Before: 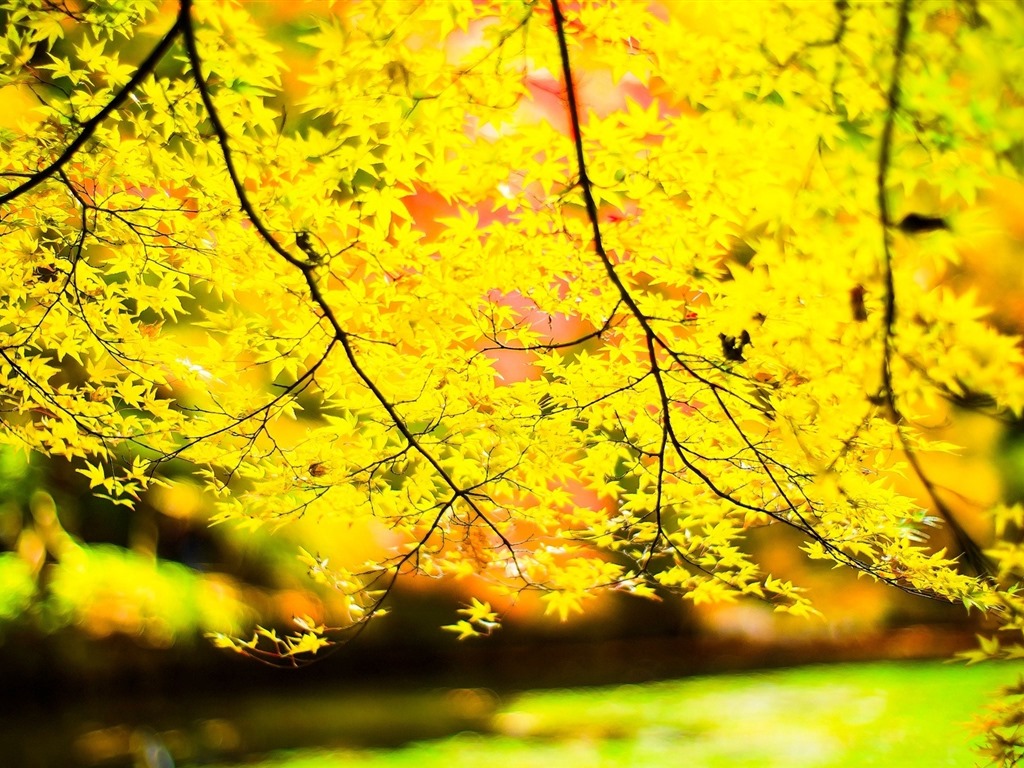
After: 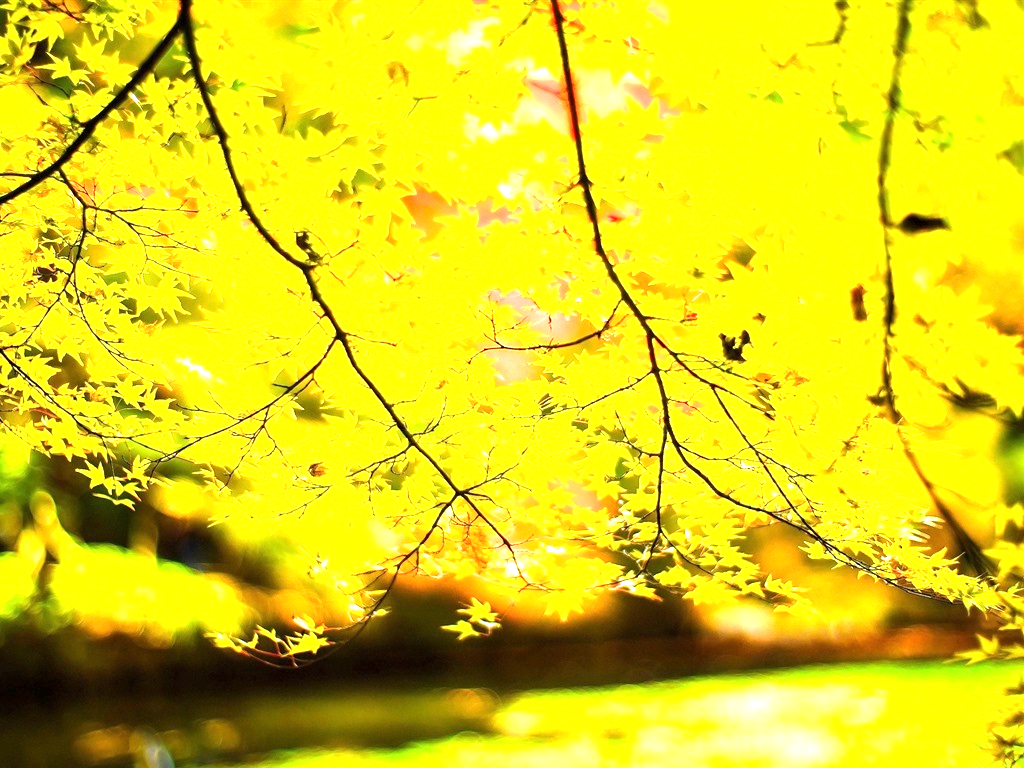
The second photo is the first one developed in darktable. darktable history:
exposure: exposure 1.157 EV, compensate highlight preservation false
